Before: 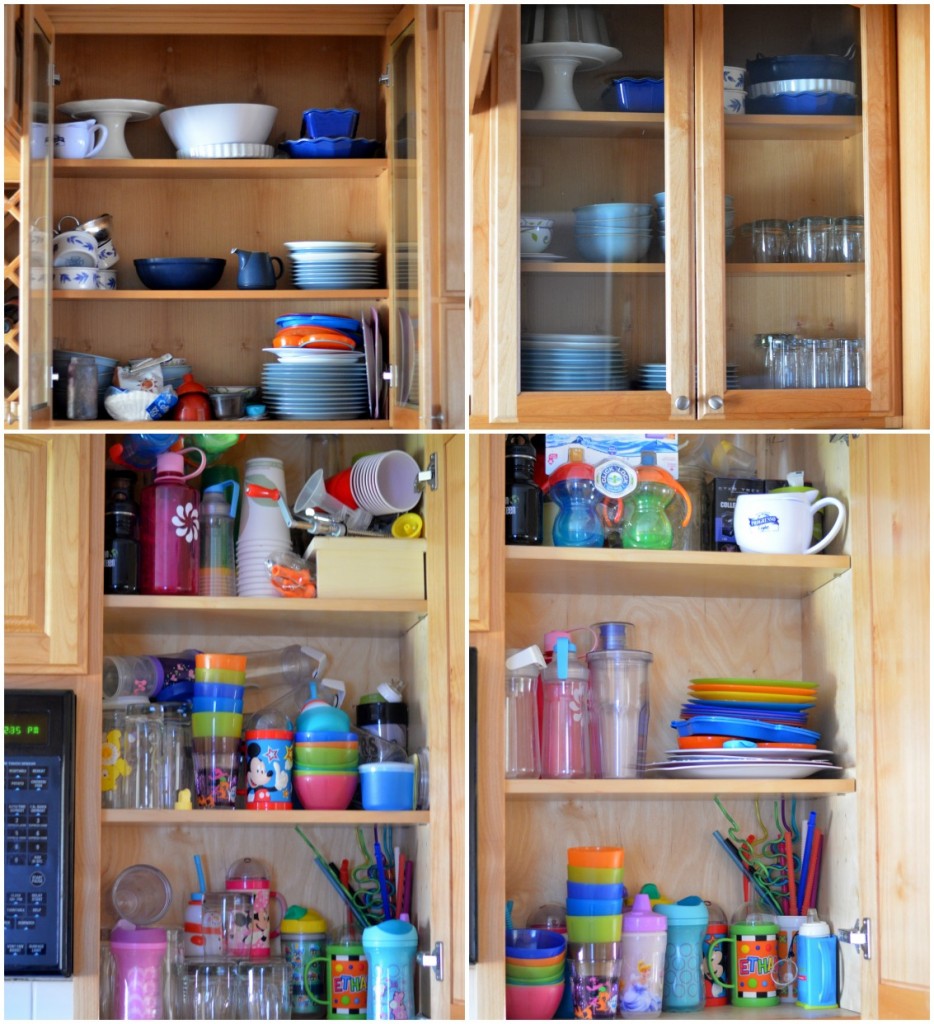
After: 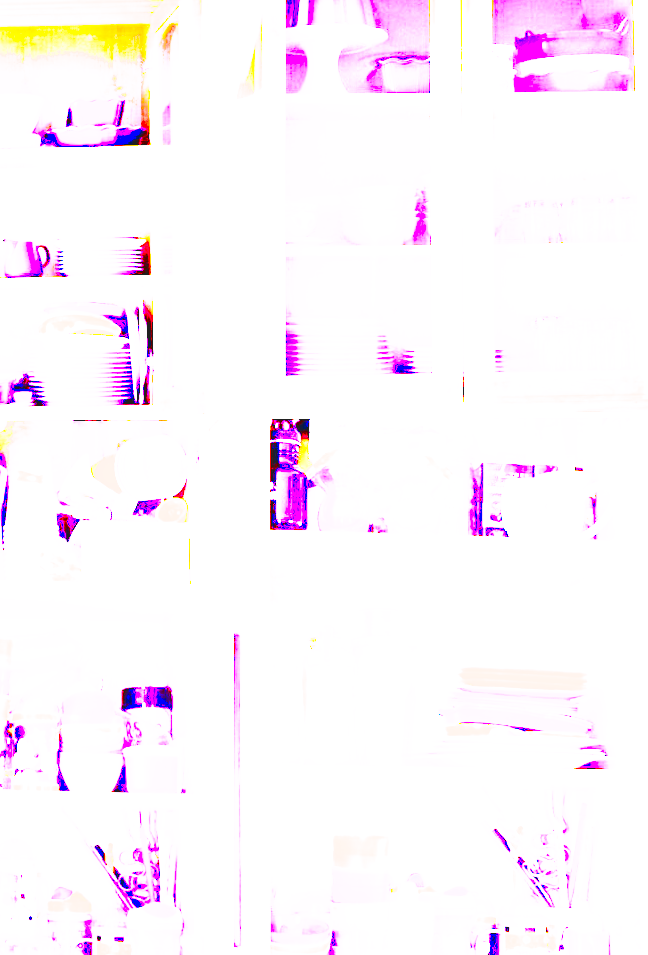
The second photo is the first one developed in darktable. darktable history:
color correction: saturation 3
white balance: red 8, blue 8
color zones: curves: ch0 [(0, 0.5) (0.125, 0.4) (0.25, 0.5) (0.375, 0.4) (0.5, 0.4) (0.625, 0.35) (0.75, 0.35) (0.875, 0.5)]; ch1 [(0, 0.35) (0.125, 0.45) (0.25, 0.35) (0.375, 0.35) (0.5, 0.35) (0.625, 0.35) (0.75, 0.45) (0.875, 0.35)]; ch2 [(0, 0.6) (0.125, 0.5) (0.25, 0.5) (0.375, 0.6) (0.5, 0.6) (0.625, 0.5) (0.75, 0.5) (0.875, 0.5)]
crop and rotate: left 24.034%, top 2.838%, right 6.406%, bottom 6.299%
base curve: curves: ch0 [(0, 0.015) (0.085, 0.116) (0.134, 0.298) (0.19, 0.545) (0.296, 0.764) (0.599, 0.982) (1, 1)], preserve colors none
local contrast: mode bilateral grid, contrast 20, coarseness 50, detail 132%, midtone range 0.2
rotate and perspective: lens shift (horizontal) -0.055, automatic cropping off
exposure: black level correction 0.001, exposure 0.675 EV, compensate highlight preservation false
